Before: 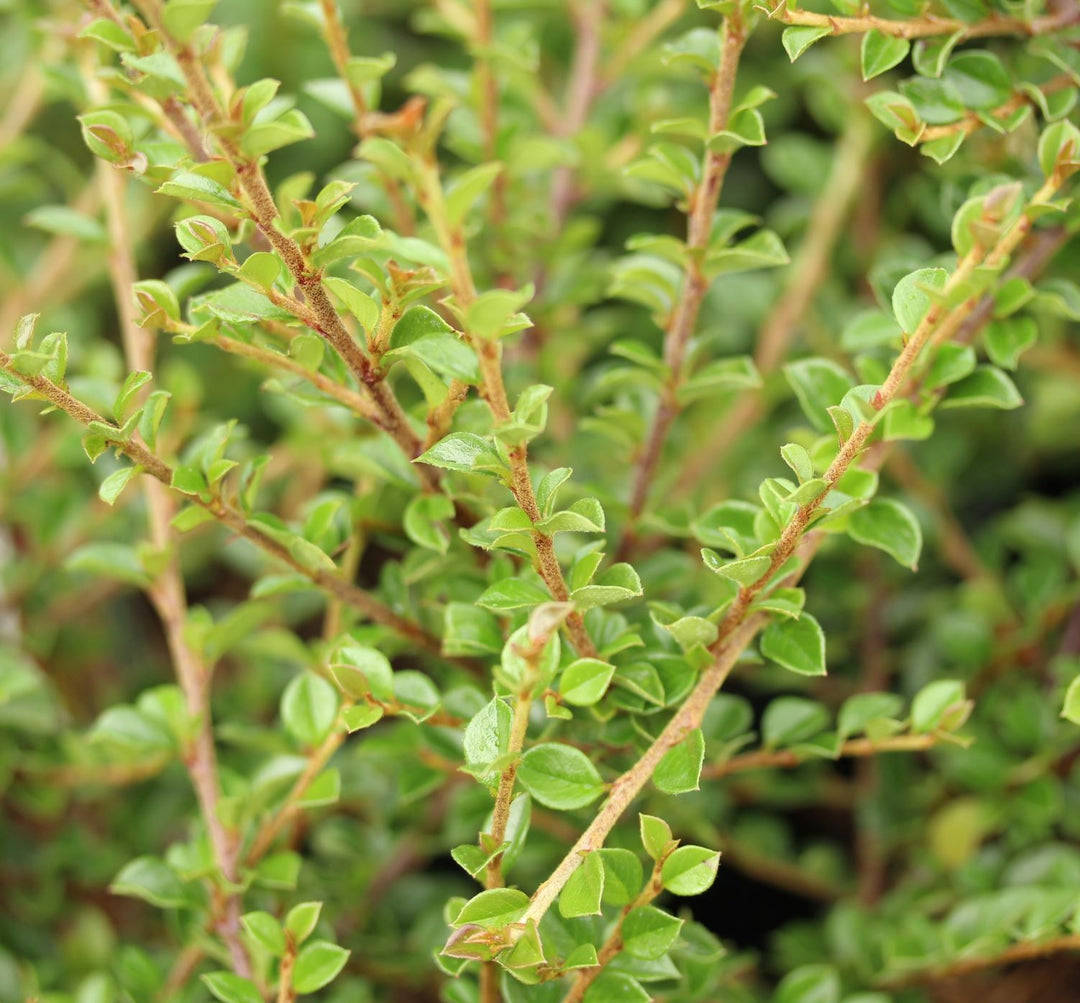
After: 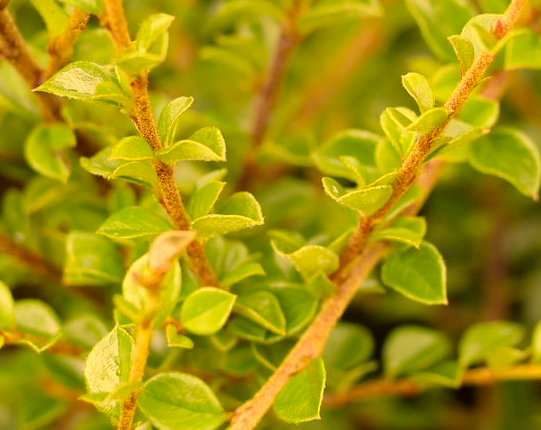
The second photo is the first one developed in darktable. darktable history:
crop: left 35.103%, top 37.044%, right 14.713%, bottom 20.041%
color correction: highlights a* 18.65, highlights b* 34.91, shadows a* 1.57, shadows b* 6.37, saturation 1.04
